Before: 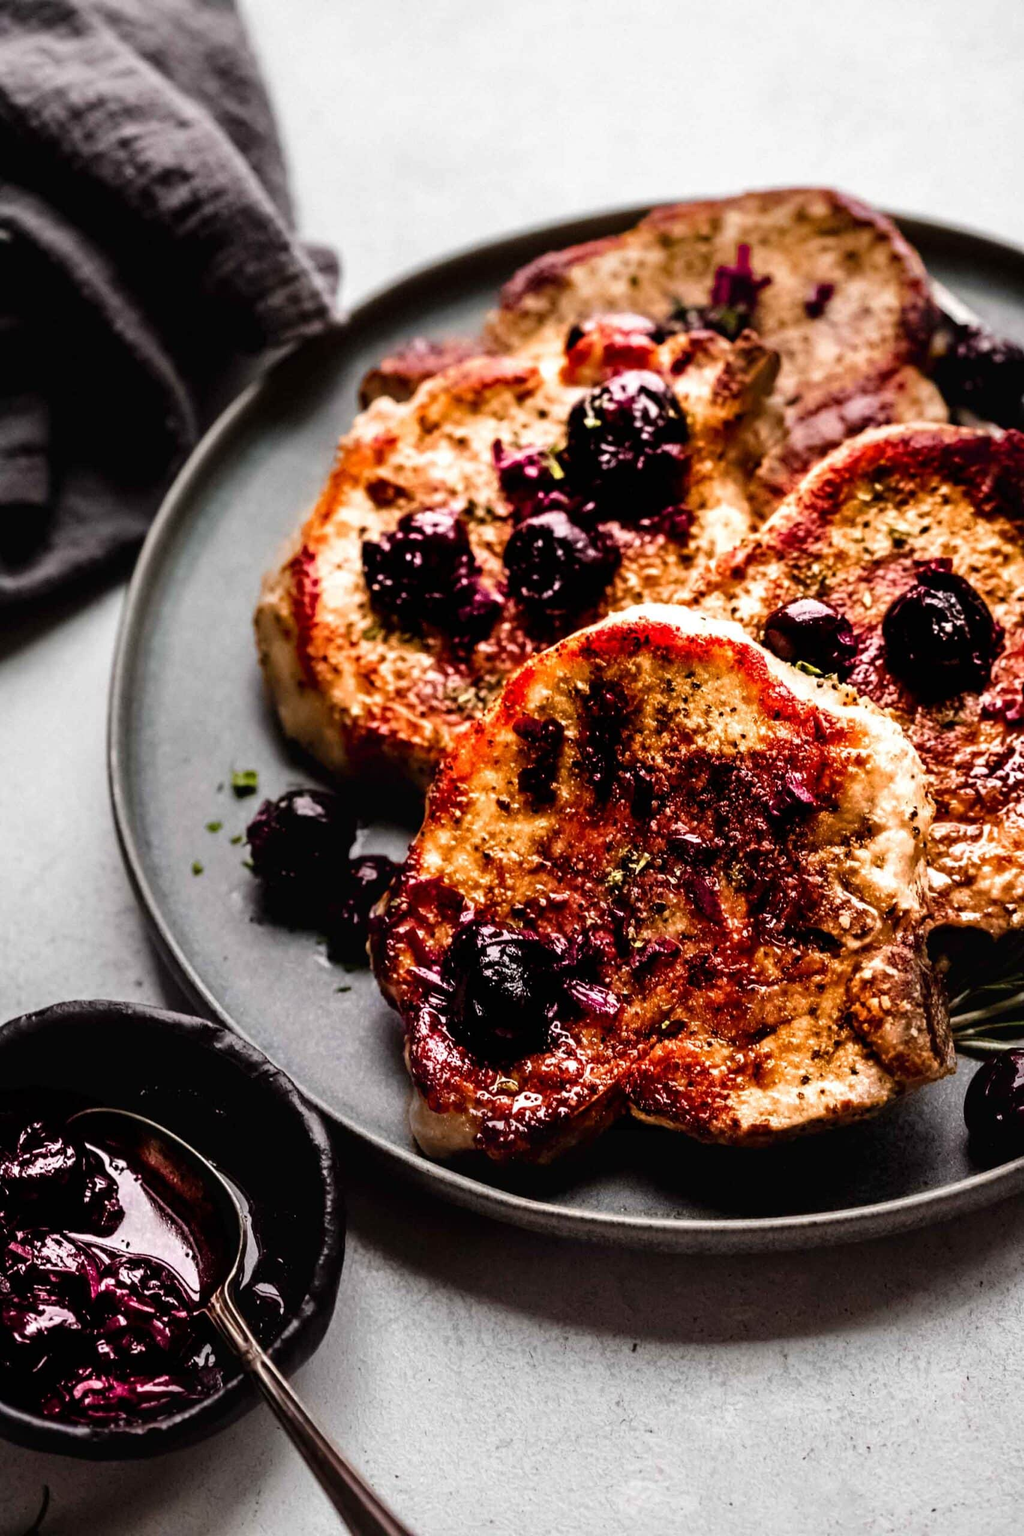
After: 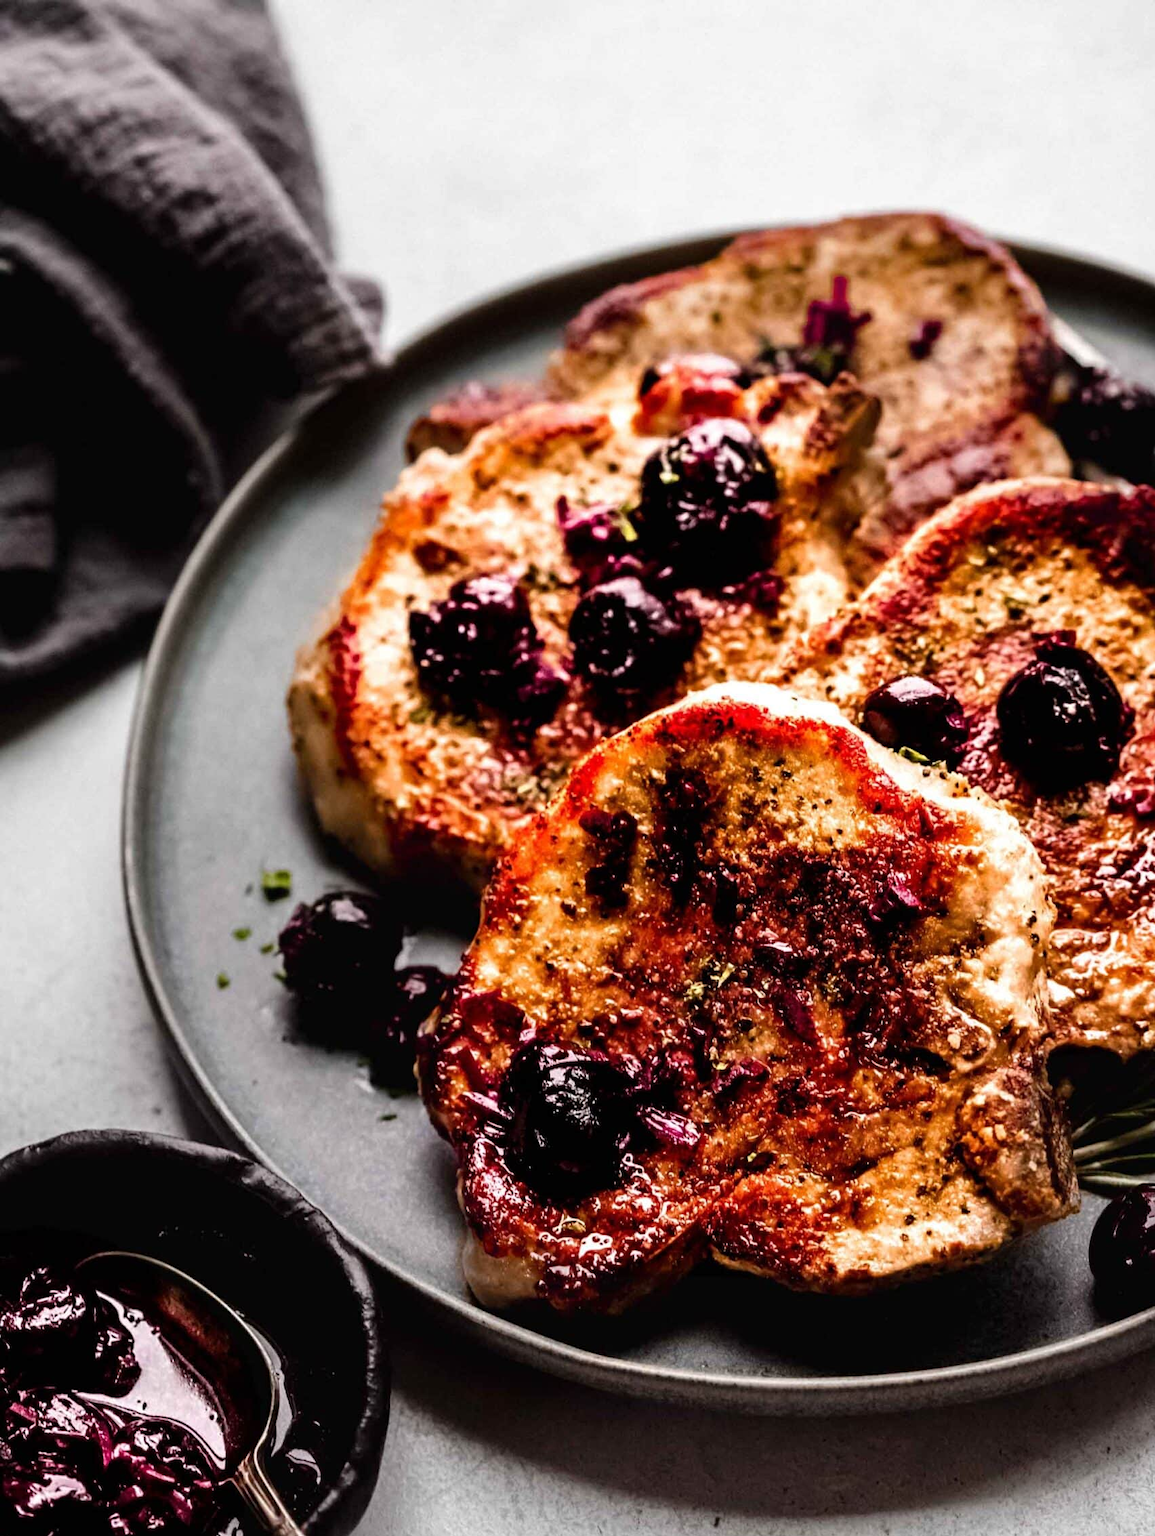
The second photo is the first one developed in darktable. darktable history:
crop and rotate: top 0%, bottom 11.43%
